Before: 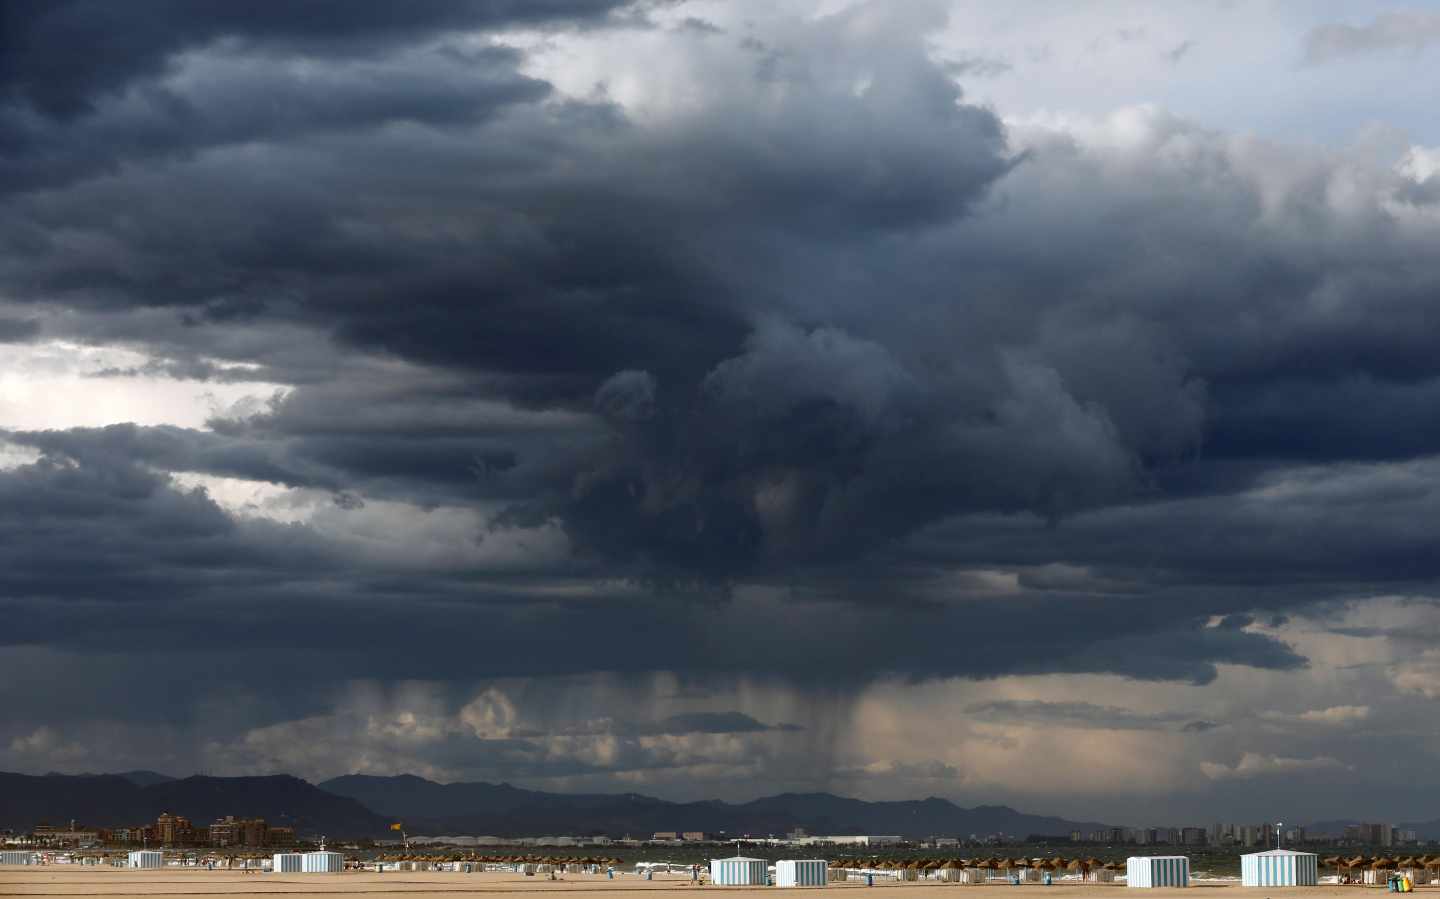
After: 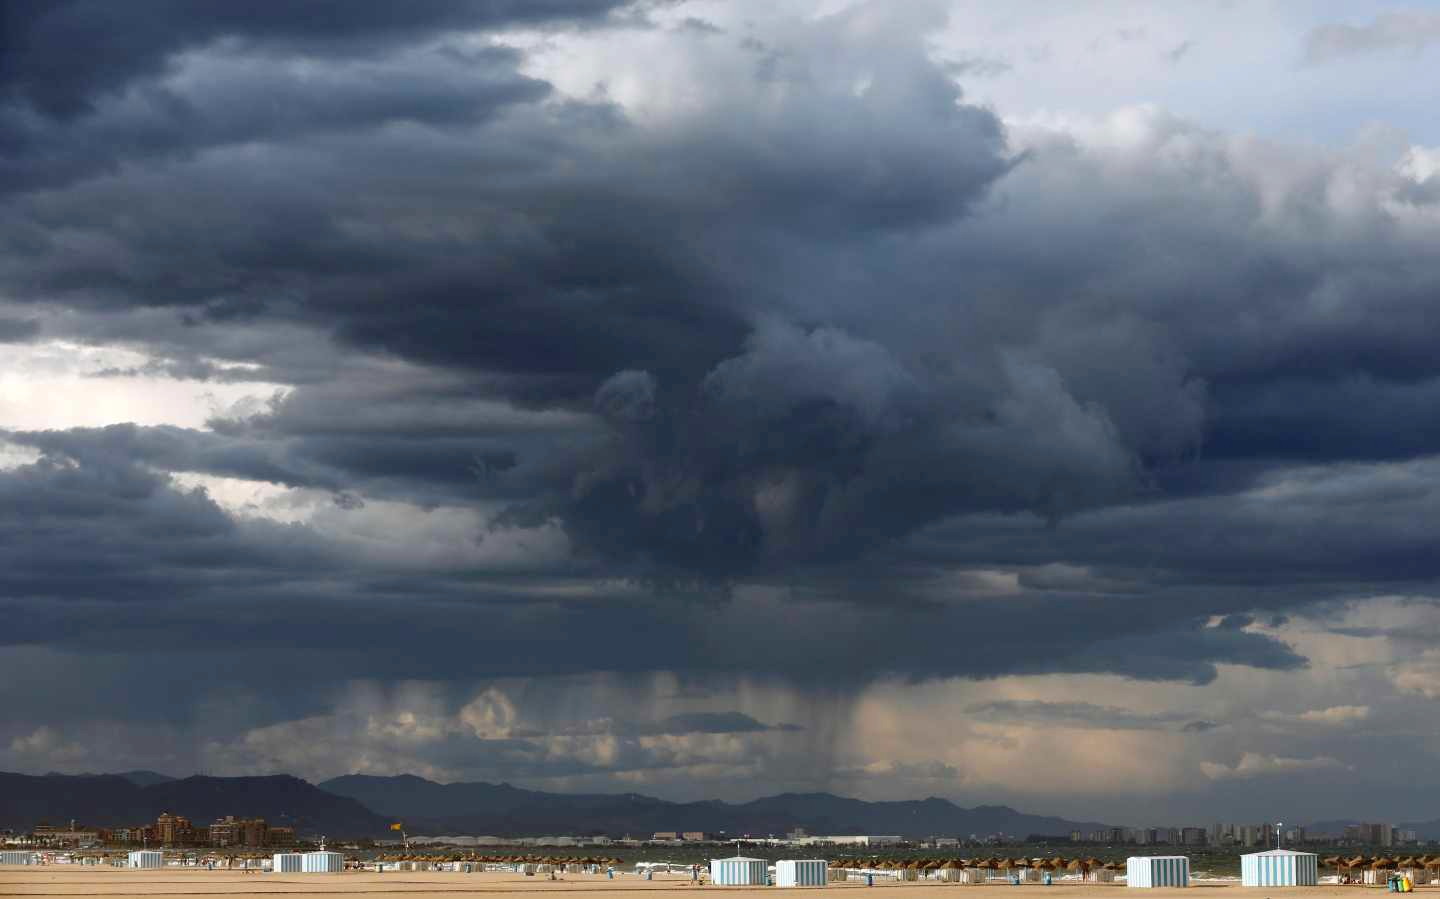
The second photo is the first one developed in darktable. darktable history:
contrast brightness saturation: contrast 0.031, brightness 0.067, saturation 0.129
